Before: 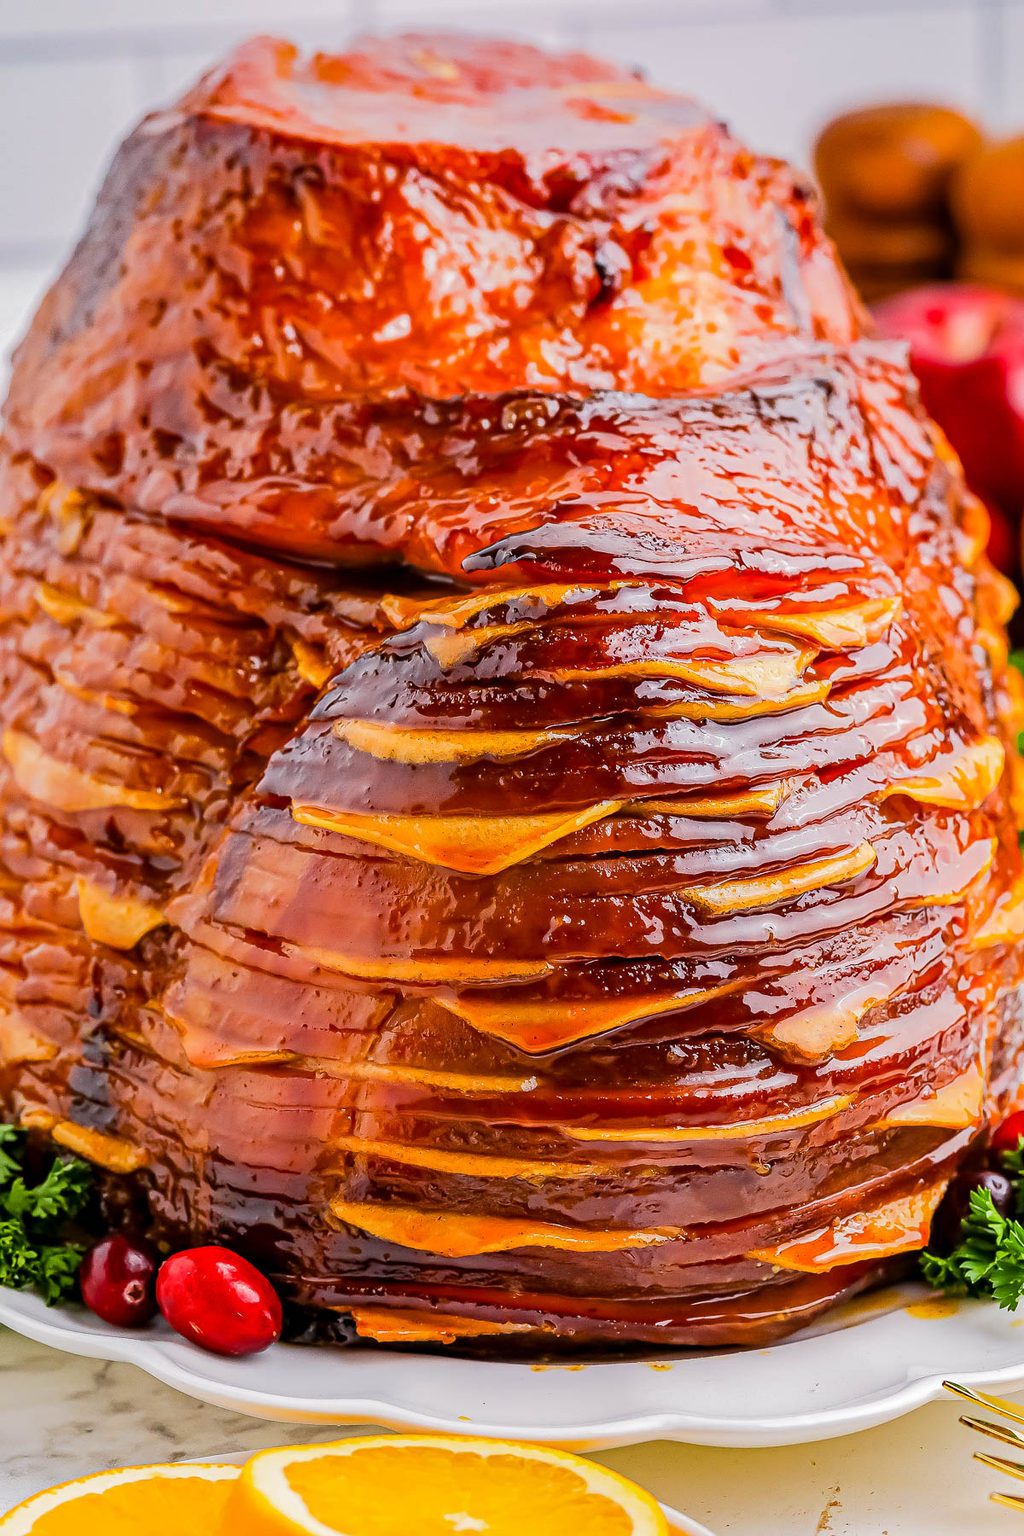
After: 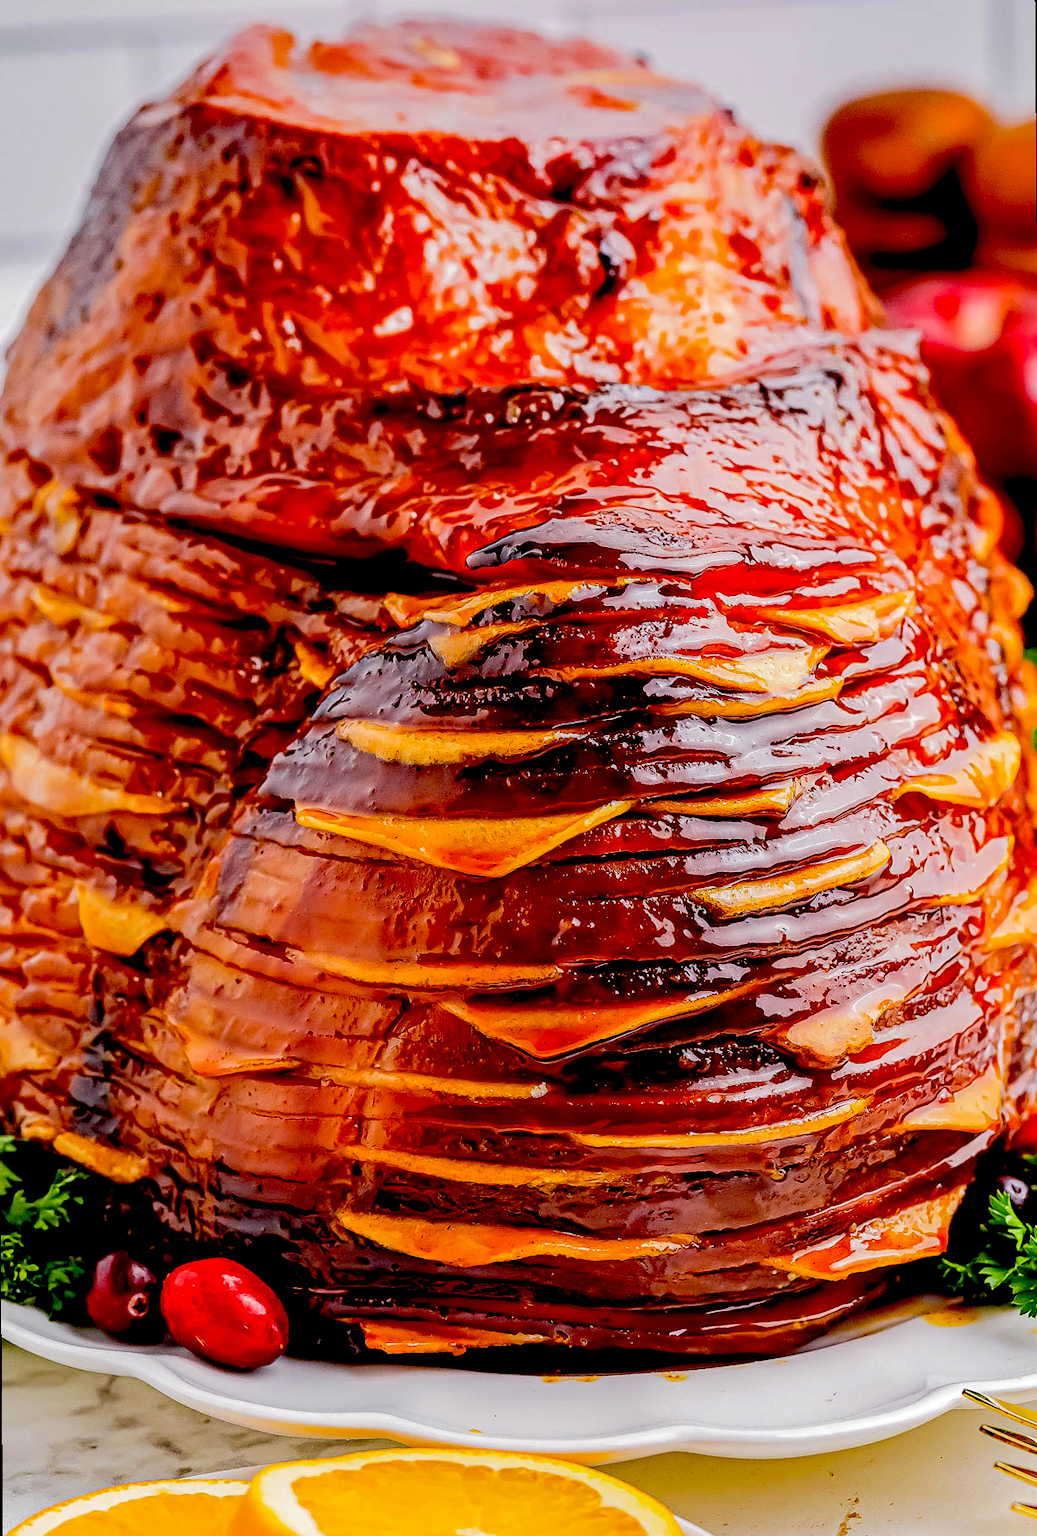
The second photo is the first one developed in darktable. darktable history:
rotate and perspective: rotation -0.45°, automatic cropping original format, crop left 0.008, crop right 0.992, crop top 0.012, crop bottom 0.988
local contrast: highlights 100%, shadows 100%, detail 120%, midtone range 0.2
exposure: black level correction 0.056, exposure -0.039 EV, compensate highlight preservation false
